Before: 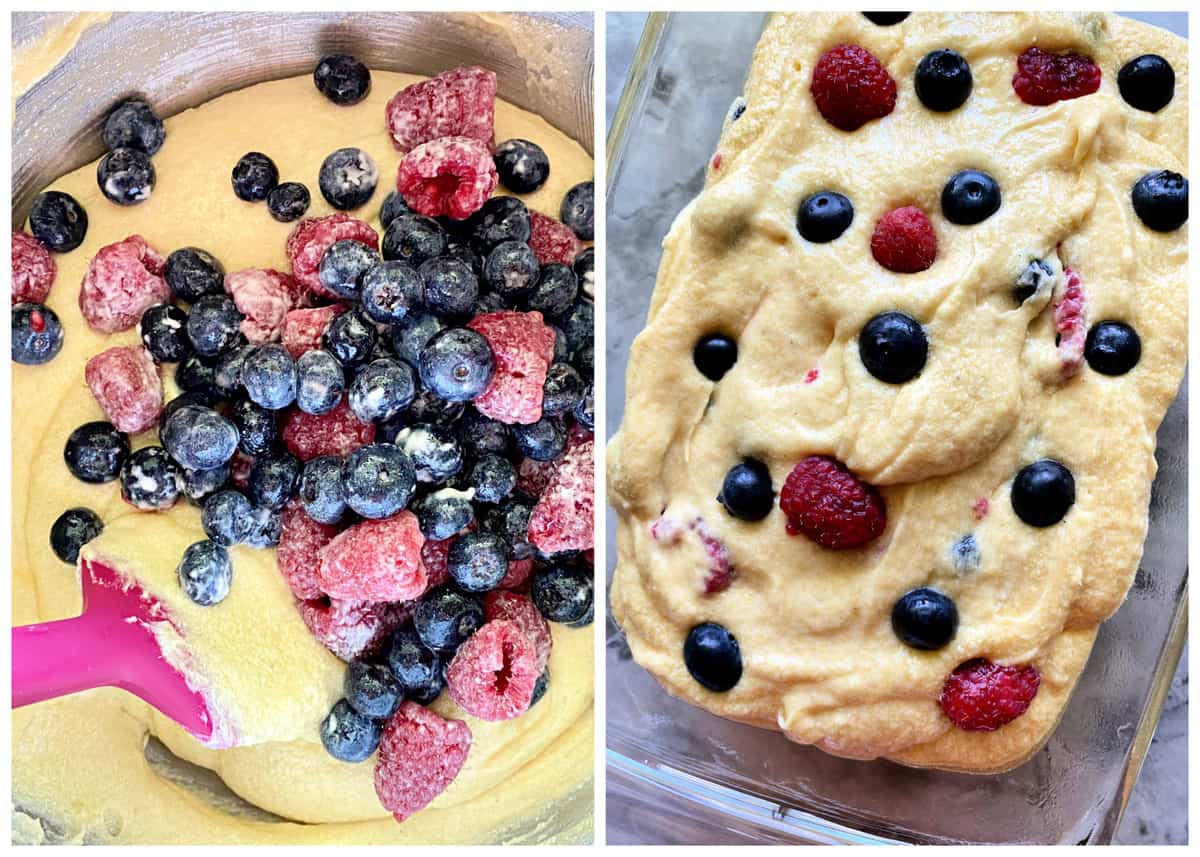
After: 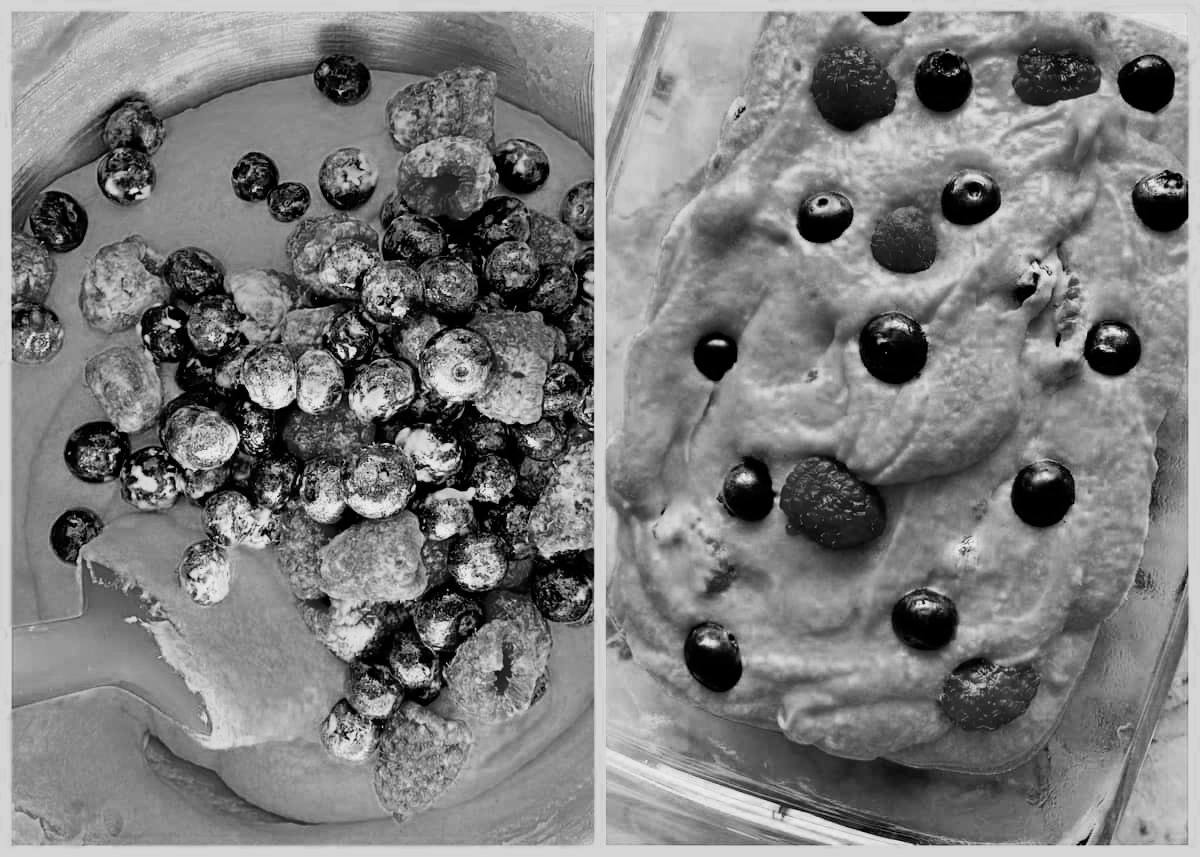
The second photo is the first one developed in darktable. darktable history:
color zones: curves: ch0 [(0.287, 0.048) (0.493, 0.484) (0.737, 0.816)]; ch1 [(0, 0) (0.143, 0) (0.286, 0) (0.429, 0) (0.571, 0) (0.714, 0) (0.857, 0)]
filmic rgb: black relative exposure -8.01 EV, white relative exposure 4 EV, hardness 4.21, contrast 0.986, color science v4 (2020), contrast in shadows soft, contrast in highlights soft
